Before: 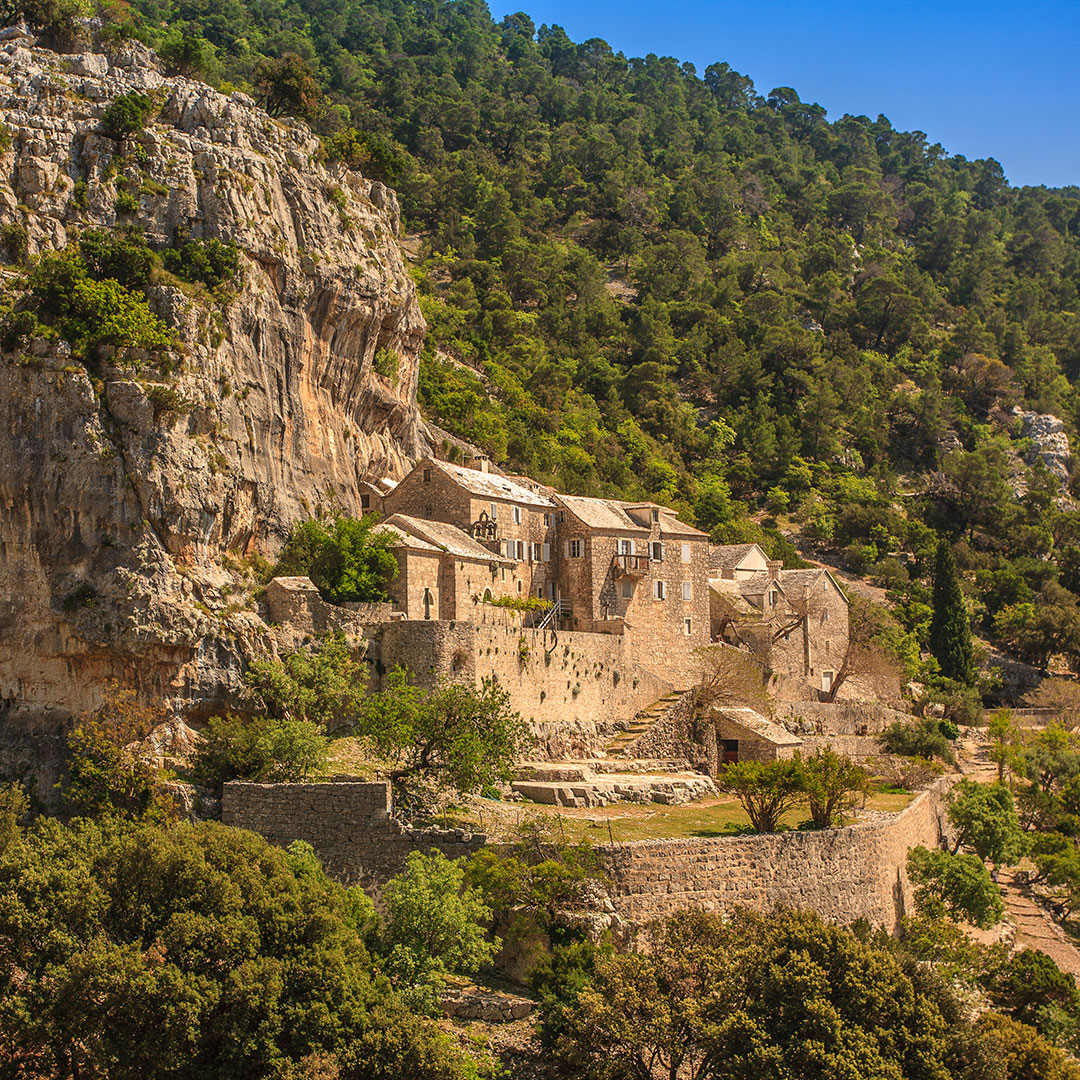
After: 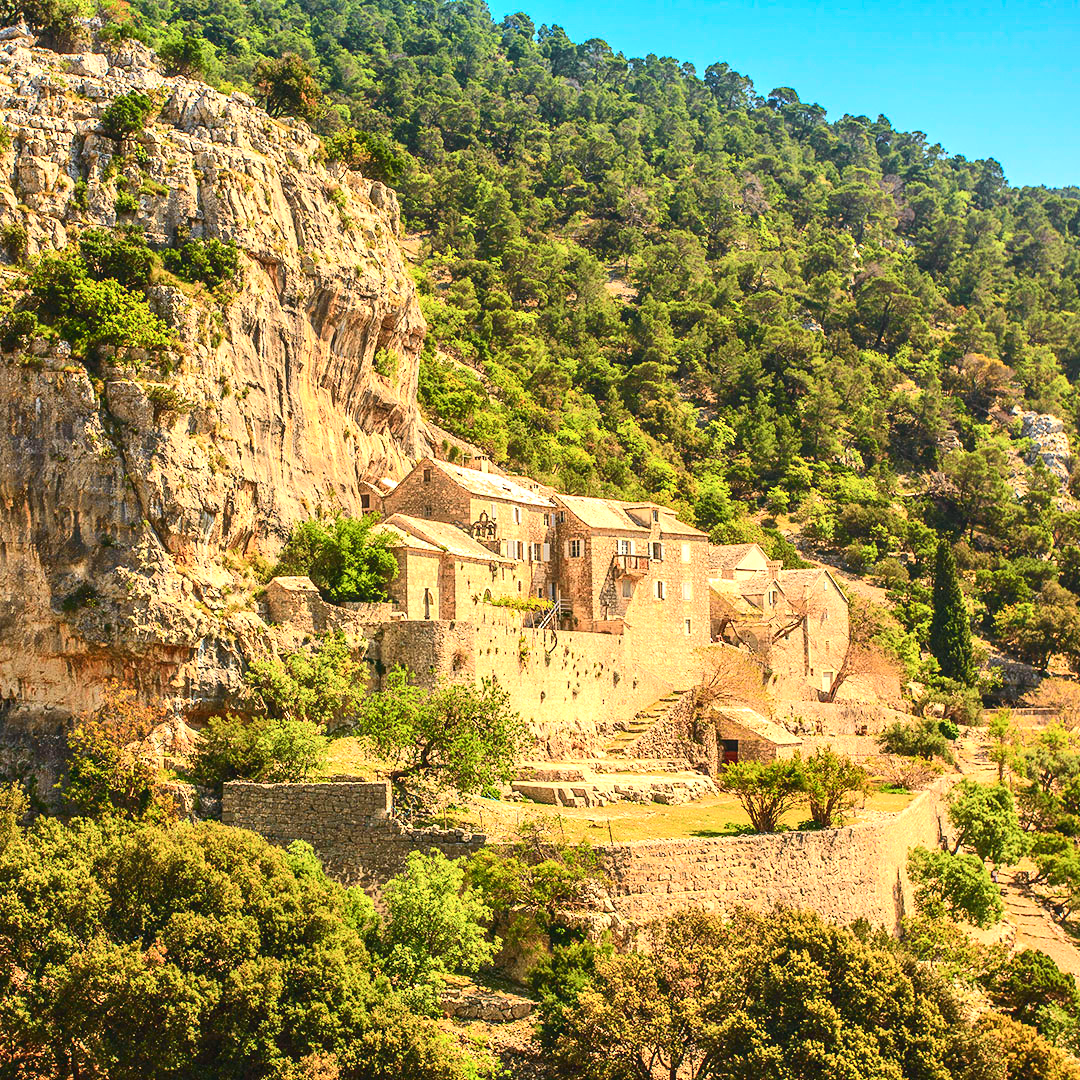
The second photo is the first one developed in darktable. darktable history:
exposure: black level correction 0, exposure 1.015 EV, compensate exposure bias true, compensate highlight preservation false
tone equalizer: on, module defaults
tone curve: curves: ch0 [(0, 0.028) (0.037, 0.05) (0.123, 0.108) (0.19, 0.164) (0.269, 0.247) (0.475, 0.533) (0.595, 0.695) (0.718, 0.823) (0.855, 0.913) (1, 0.982)]; ch1 [(0, 0) (0.243, 0.245) (0.427, 0.41) (0.493, 0.481) (0.505, 0.502) (0.536, 0.545) (0.56, 0.582) (0.611, 0.644) (0.769, 0.807) (1, 1)]; ch2 [(0, 0) (0.249, 0.216) (0.349, 0.321) (0.424, 0.442) (0.476, 0.483) (0.498, 0.499) (0.517, 0.519) (0.532, 0.55) (0.569, 0.608) (0.614, 0.661) (0.706, 0.75) (0.808, 0.809) (0.991, 0.968)], color space Lab, independent channels, preserve colors none
